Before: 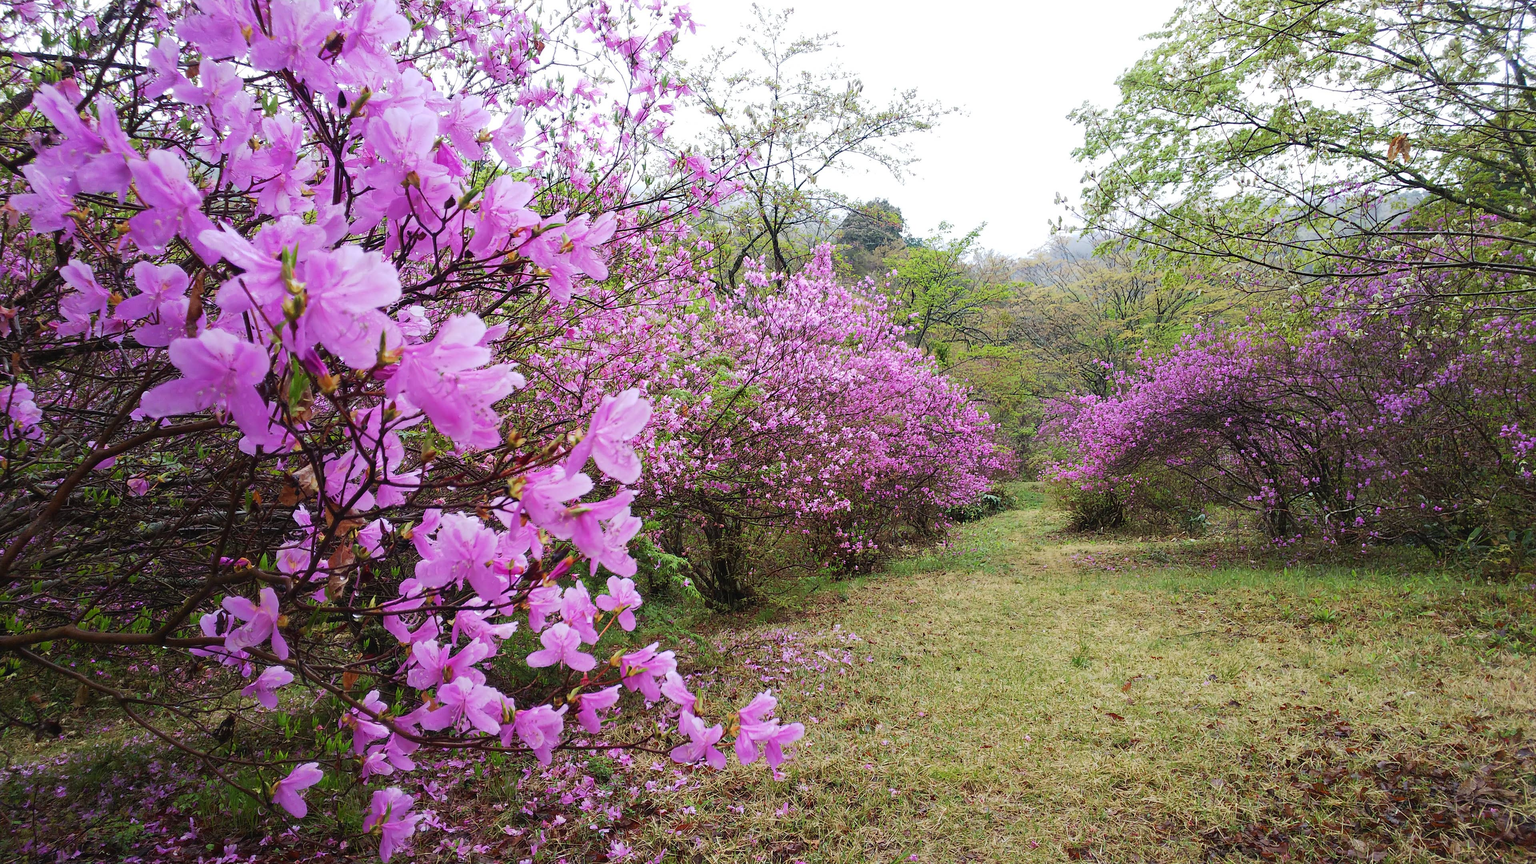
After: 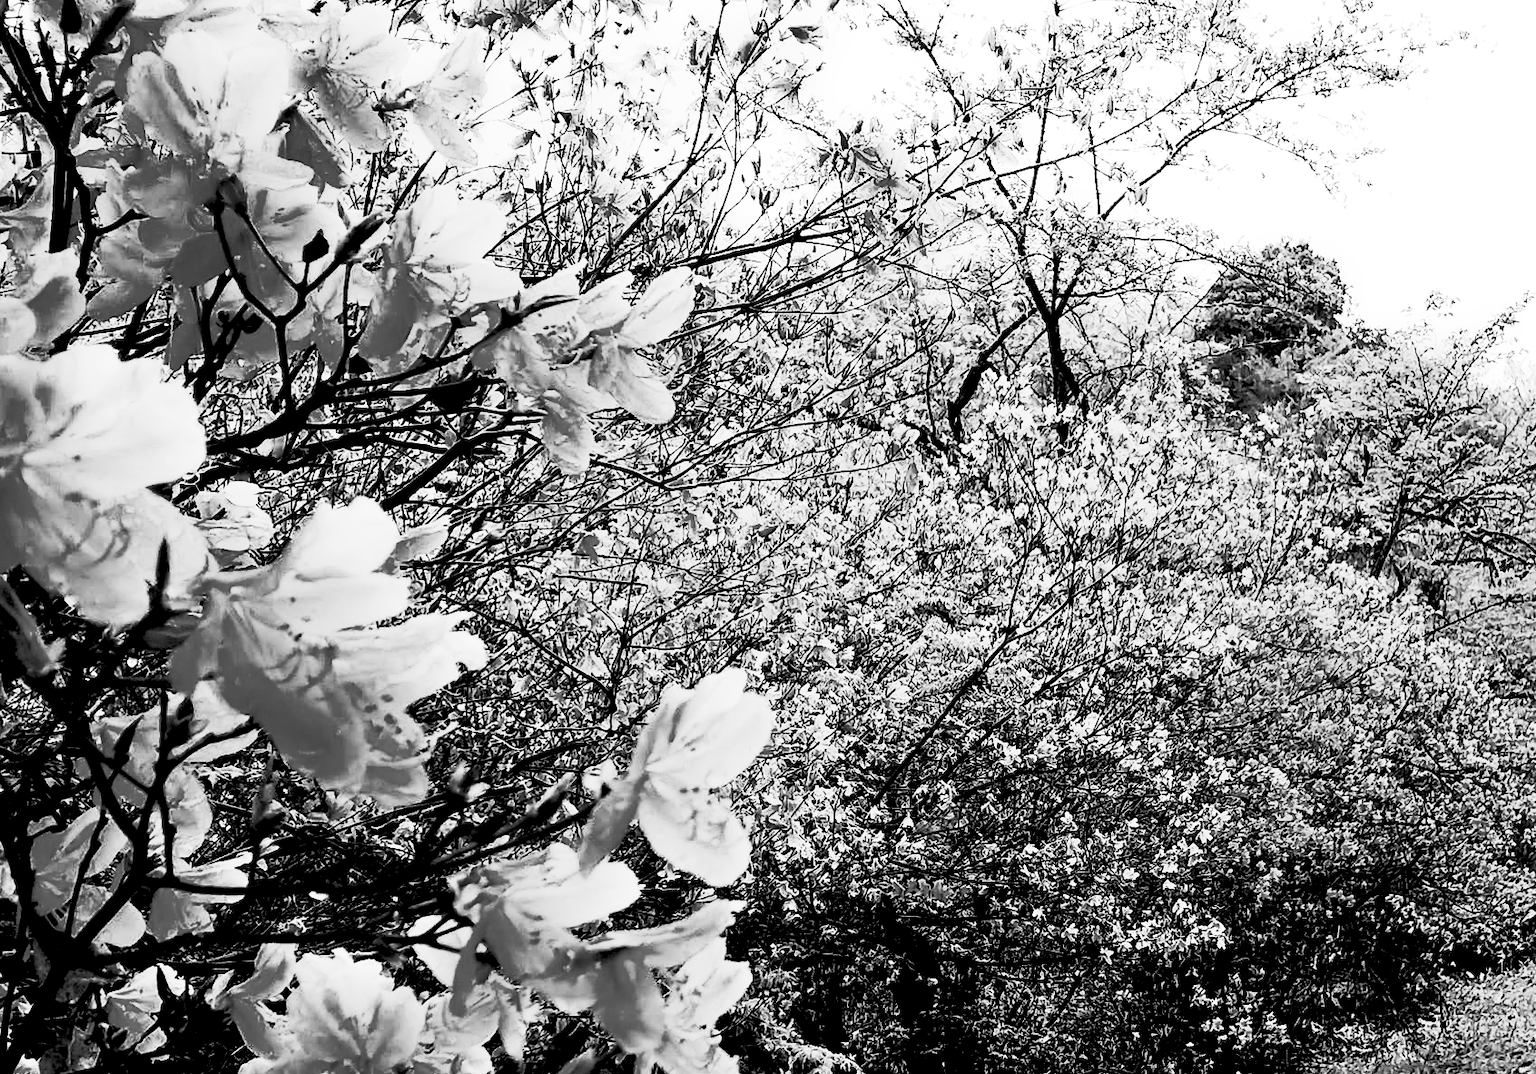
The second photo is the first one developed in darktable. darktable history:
contrast brightness saturation: contrast 0.57, brightness 0.57, saturation -0.34
color balance rgb: linear chroma grading › shadows 32%, linear chroma grading › global chroma -2%, linear chroma grading › mid-tones 4%, perceptual saturation grading › global saturation -2%, perceptual saturation grading › highlights -8%, perceptual saturation grading › mid-tones 8%, perceptual saturation grading › shadows 4%, perceptual brilliance grading › highlights 8%, perceptual brilliance grading › mid-tones 4%, perceptual brilliance grading › shadows 2%, global vibrance 16%, saturation formula JzAzBz (2021)
crop: left 20.248%, top 10.86%, right 35.675%, bottom 34.321%
exposure: black level correction 0.1, exposure -0.092 EV, compensate highlight preservation false
monochrome: a 0, b 0, size 0.5, highlights 0.57
shadows and highlights: soften with gaussian
